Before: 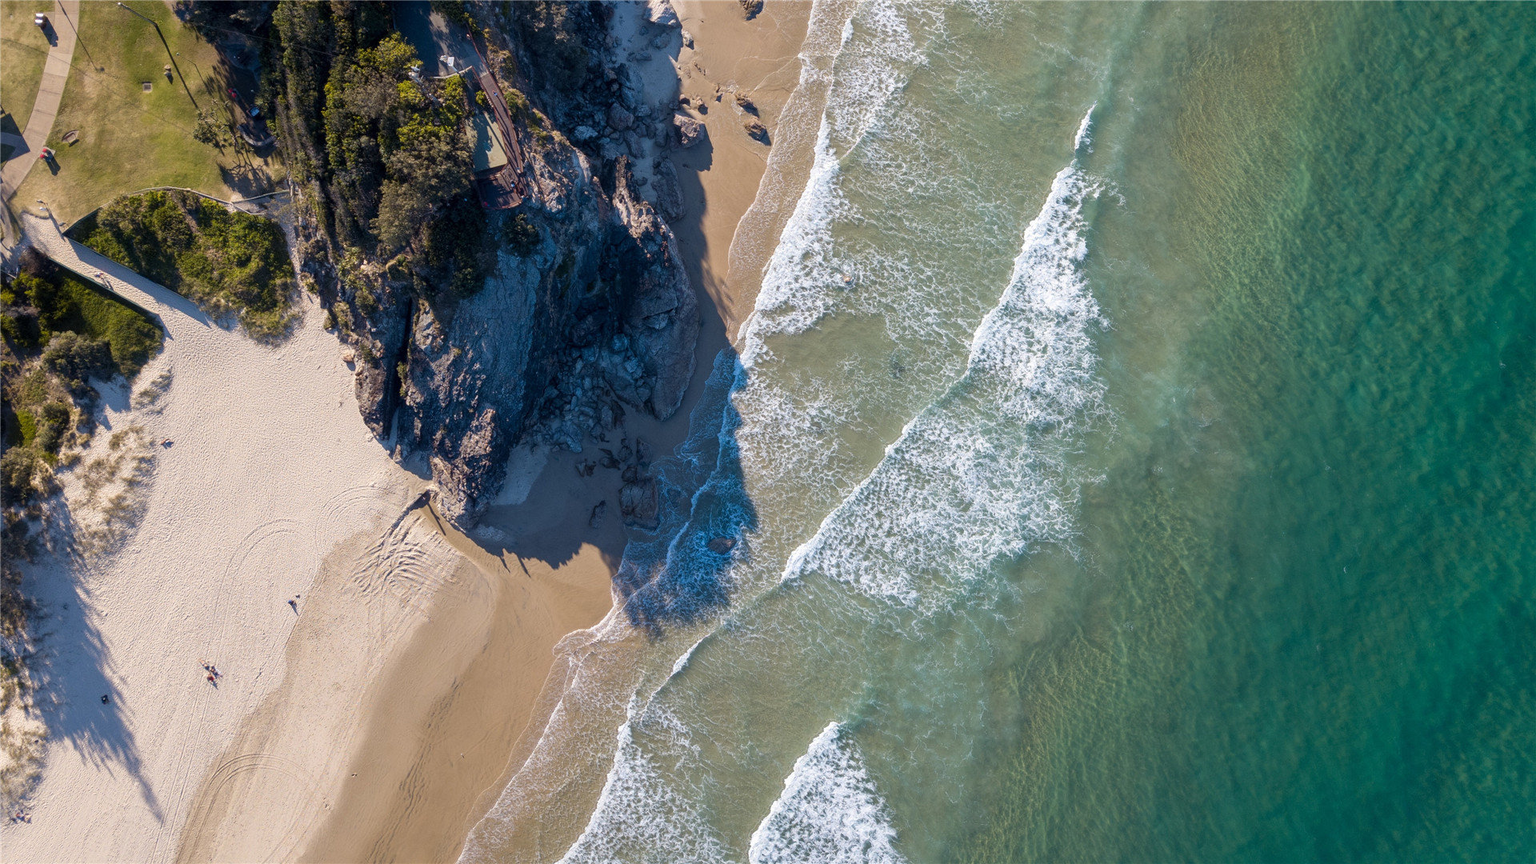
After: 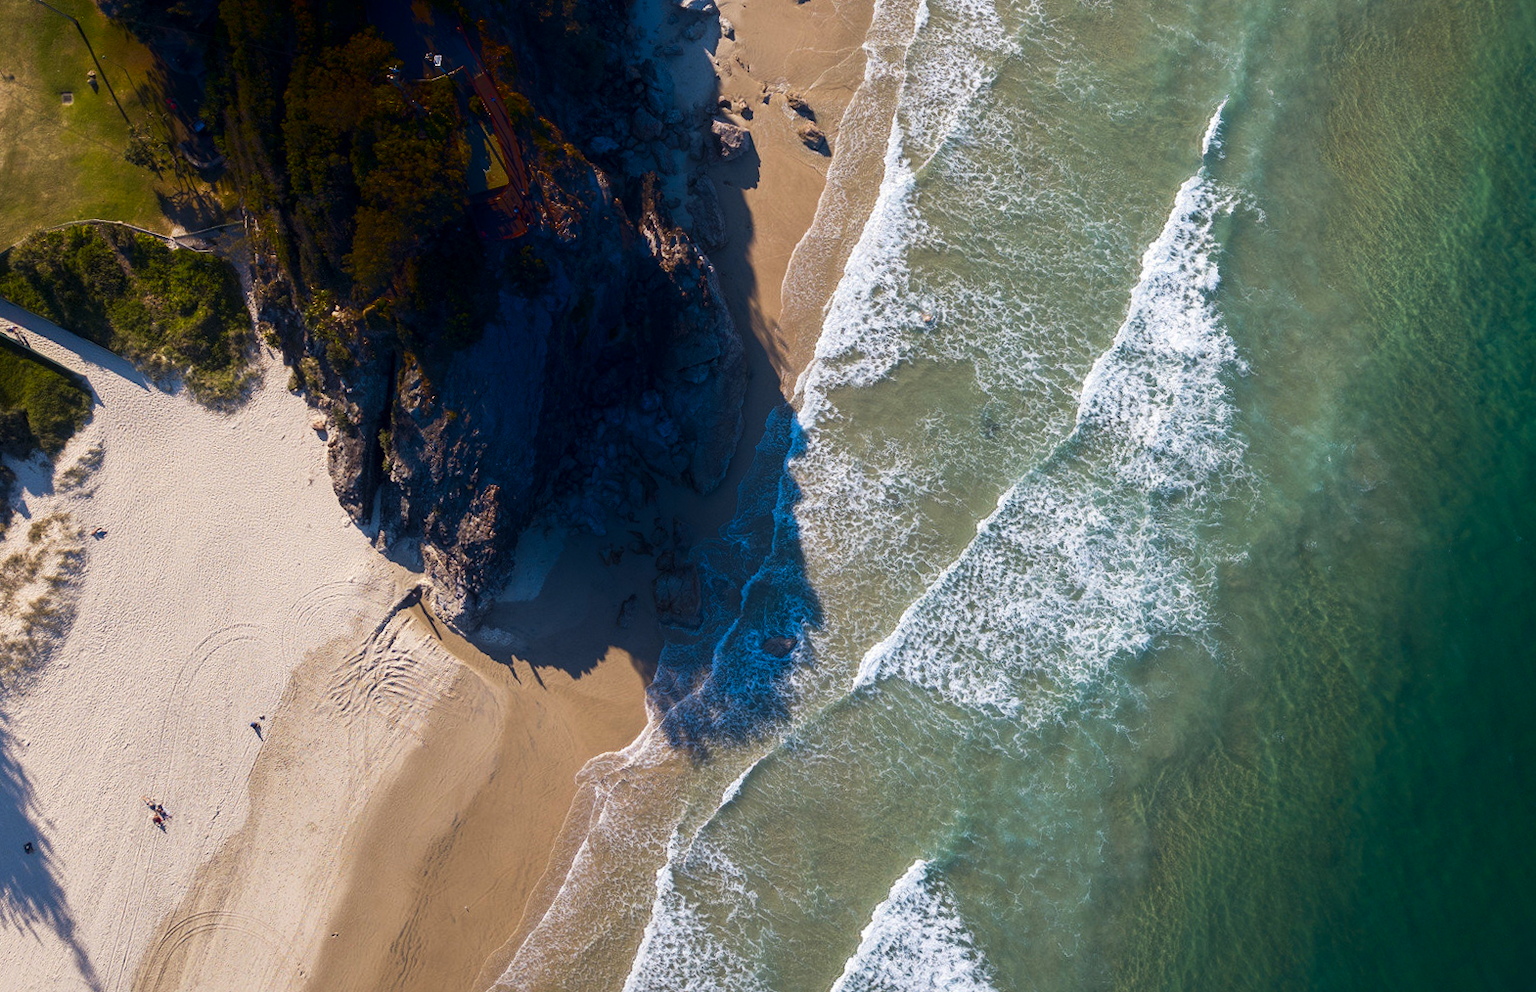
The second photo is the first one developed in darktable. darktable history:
shadows and highlights: shadows -88.03, highlights -35.45, shadows color adjustment 99.15%, highlights color adjustment 0%, soften with gaussian
tone curve: curves: ch0 [(0, 0) (0.003, 0.002) (0.011, 0.009) (0.025, 0.022) (0.044, 0.041) (0.069, 0.059) (0.1, 0.082) (0.136, 0.106) (0.177, 0.138) (0.224, 0.179) (0.277, 0.226) (0.335, 0.28) (0.399, 0.342) (0.468, 0.413) (0.543, 0.493) (0.623, 0.591) (0.709, 0.699) (0.801, 0.804) (0.898, 0.899) (1, 1)], preserve colors none
crop and rotate: angle 1°, left 4.281%, top 0.642%, right 11.383%, bottom 2.486%
